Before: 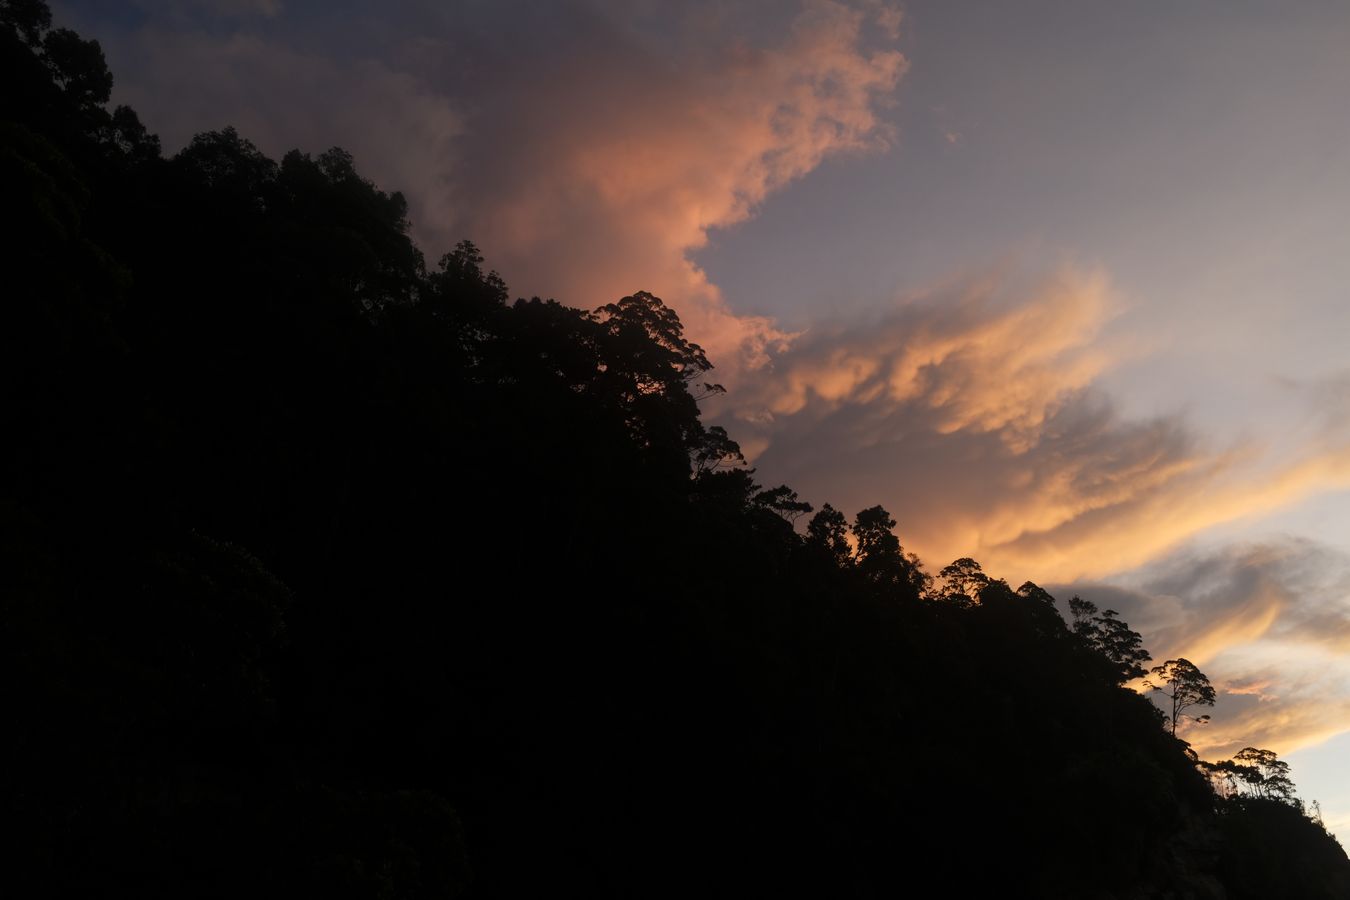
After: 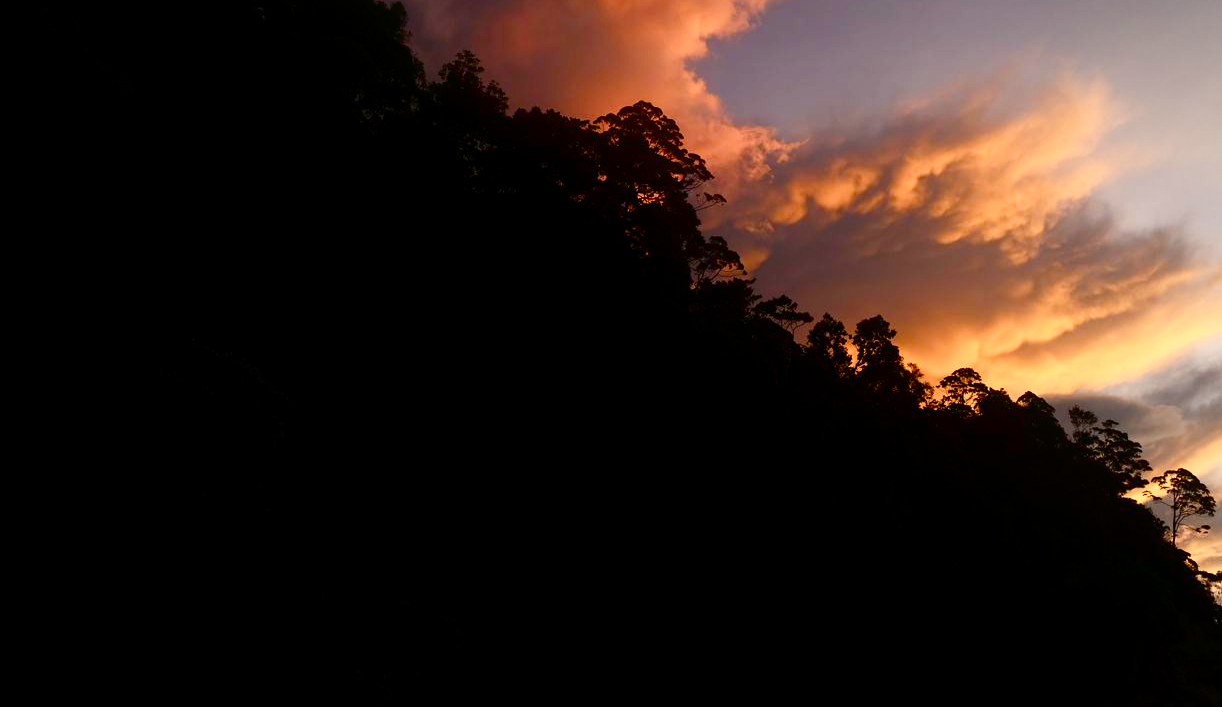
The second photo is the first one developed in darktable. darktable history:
crop: top 21.132%, right 9.408%, bottom 0.235%
exposure: black level correction 0.001, exposure 0.499 EV, compensate highlight preservation false
contrast brightness saturation: contrast 0.194, brightness -0.108, saturation 0.208
color balance rgb: linear chroma grading › global chroma 15.266%, perceptual saturation grading › global saturation 24.763%, perceptual saturation grading › highlights -50.929%, perceptual saturation grading › mid-tones 19.461%, perceptual saturation grading › shadows 61.935%, global vibrance 20%
vignetting: fall-off radius 94.84%, unbound false
